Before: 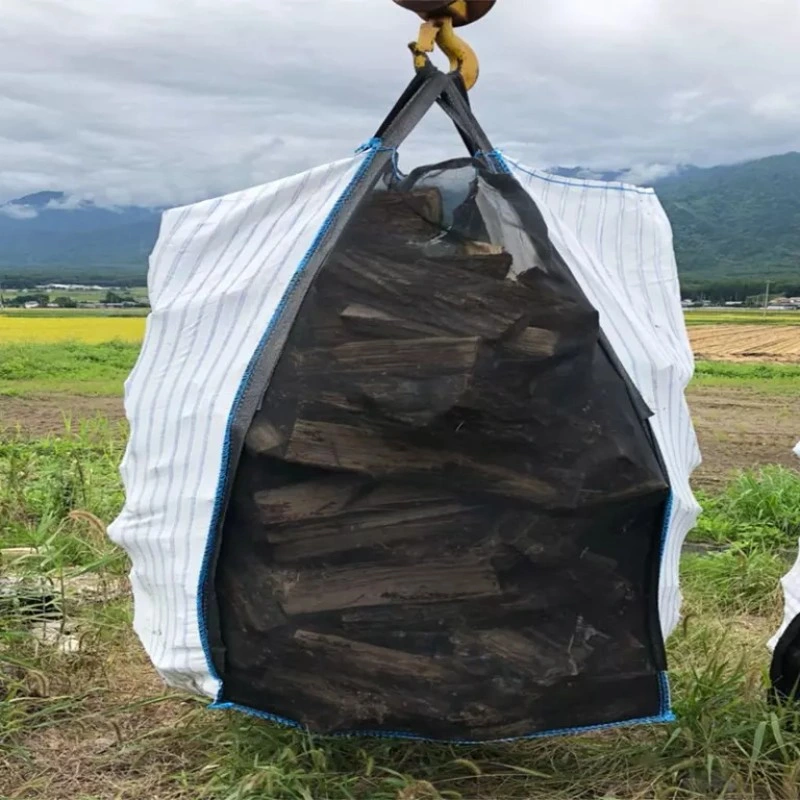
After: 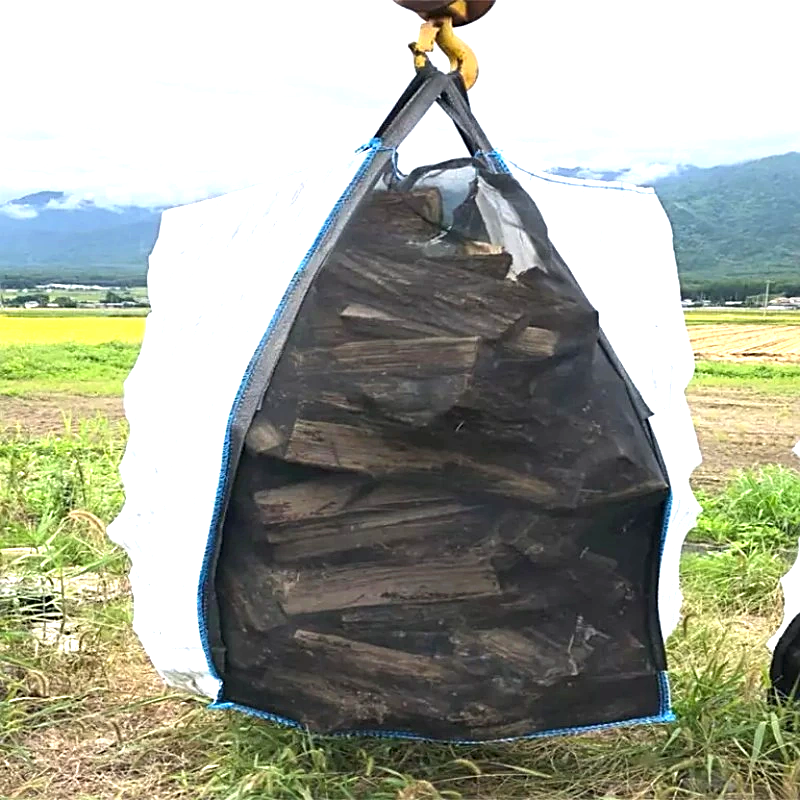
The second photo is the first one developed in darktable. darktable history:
exposure: black level correction 0, exposure 1.2 EV, compensate highlight preservation false
sharpen: on, module defaults
base curve: preserve colors none
